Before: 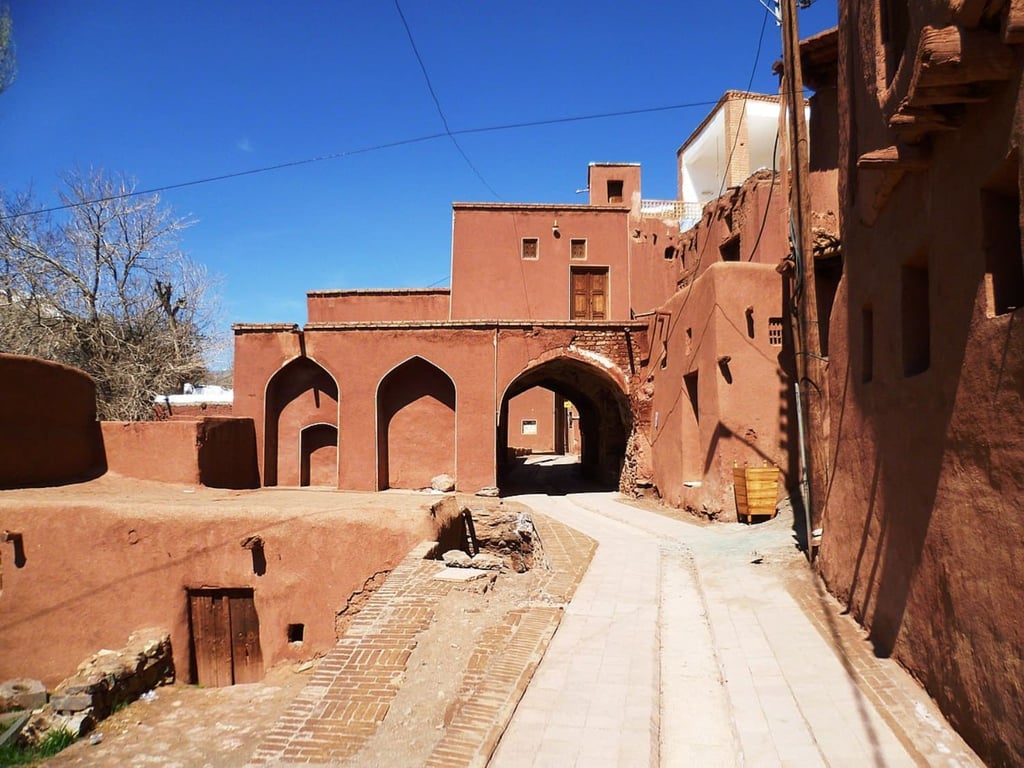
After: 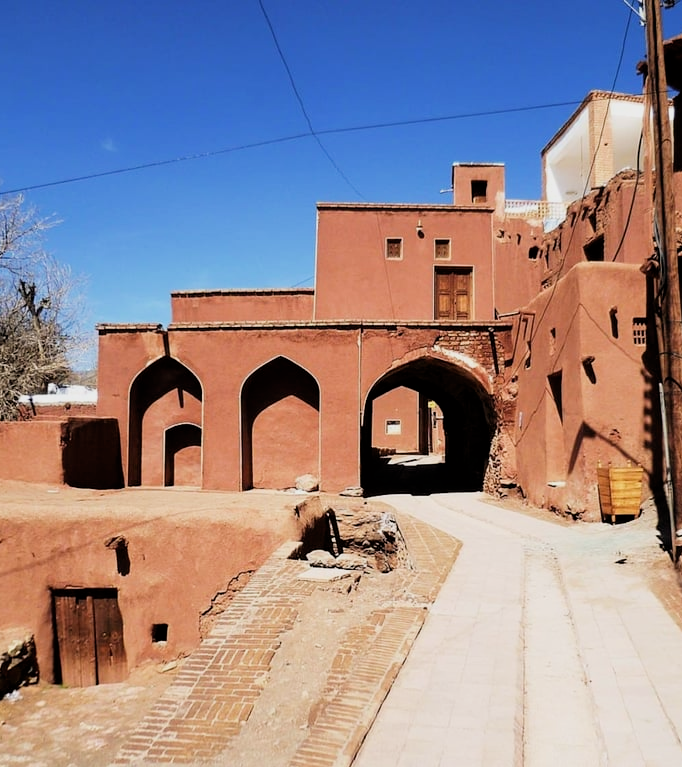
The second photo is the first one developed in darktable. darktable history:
filmic rgb: black relative exposure -11.85 EV, white relative exposure 5.4 EV, hardness 4.48, latitude 49.28%, contrast 1.145
crop and rotate: left 13.372%, right 20.009%
